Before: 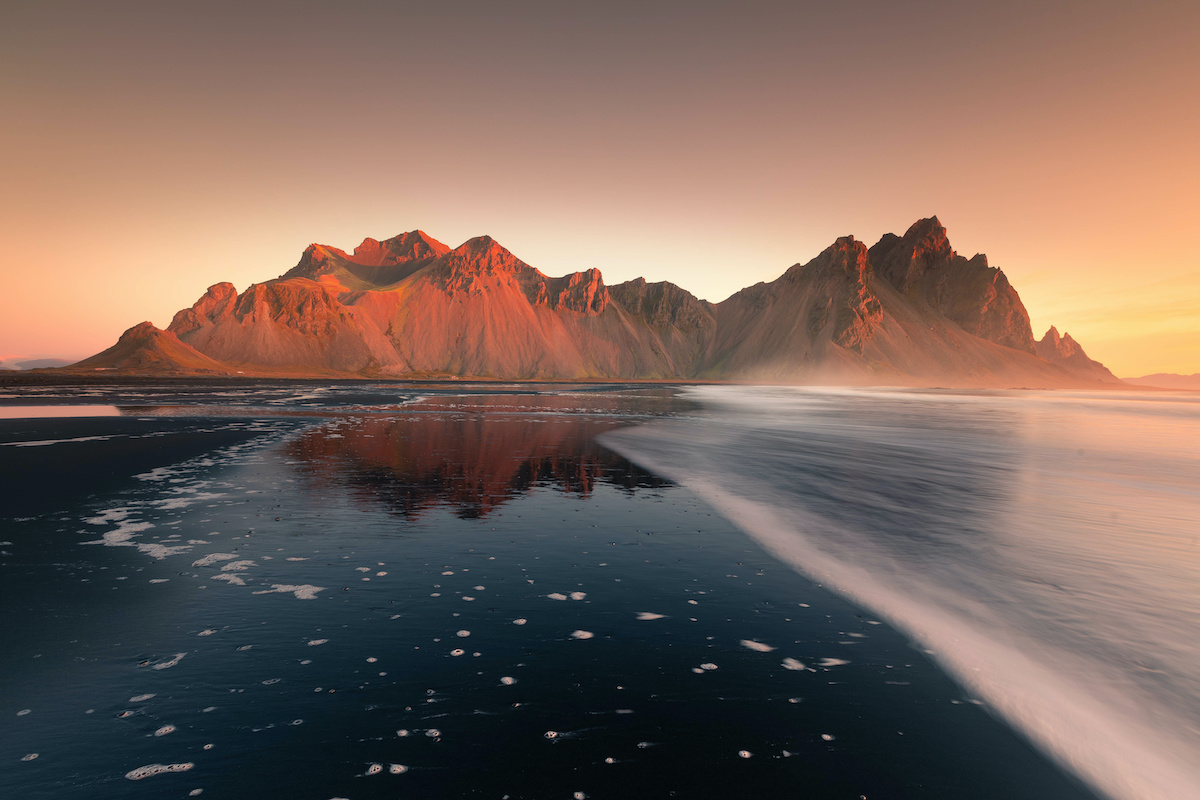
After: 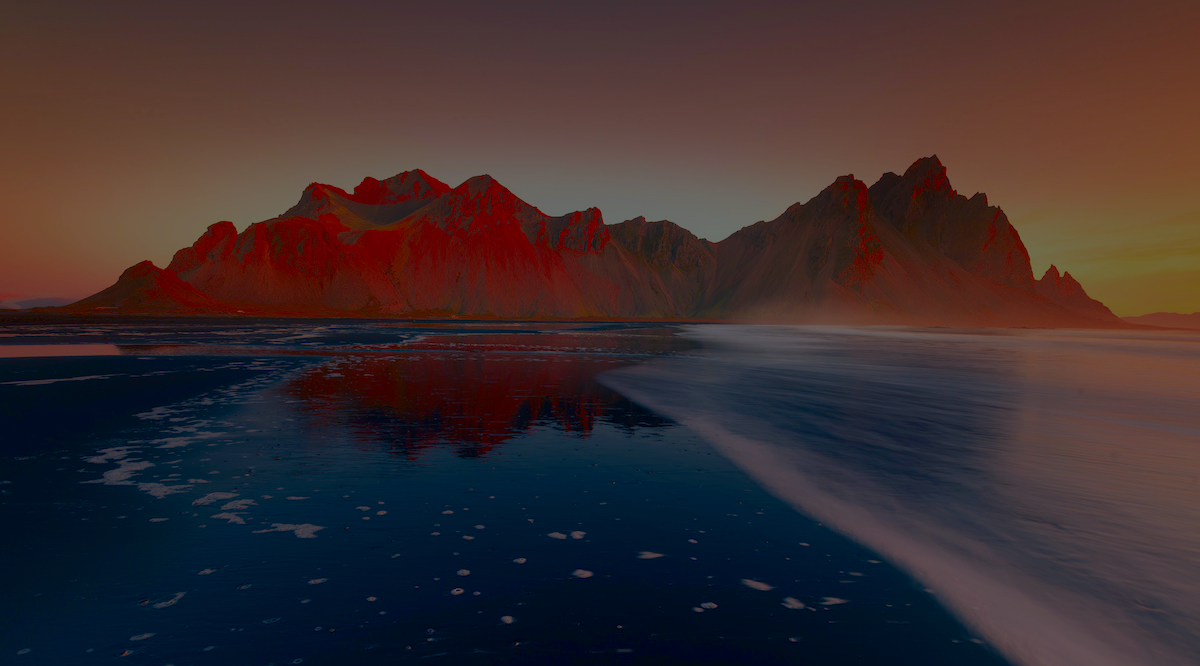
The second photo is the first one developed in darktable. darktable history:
exposure: exposure 0.161 EV, compensate highlight preservation false
contrast brightness saturation: contrast 0.09, brightness -0.59, saturation 0.17
filmic rgb: black relative exposure -14 EV, white relative exposure 8 EV, threshold 3 EV, hardness 3.74, latitude 50%, contrast 0.5, color science v5 (2021), contrast in shadows safe, contrast in highlights safe, enable highlight reconstruction true
crop: top 7.625%, bottom 8.027%
color calibration: x 0.37, y 0.382, temperature 4313.32 K
